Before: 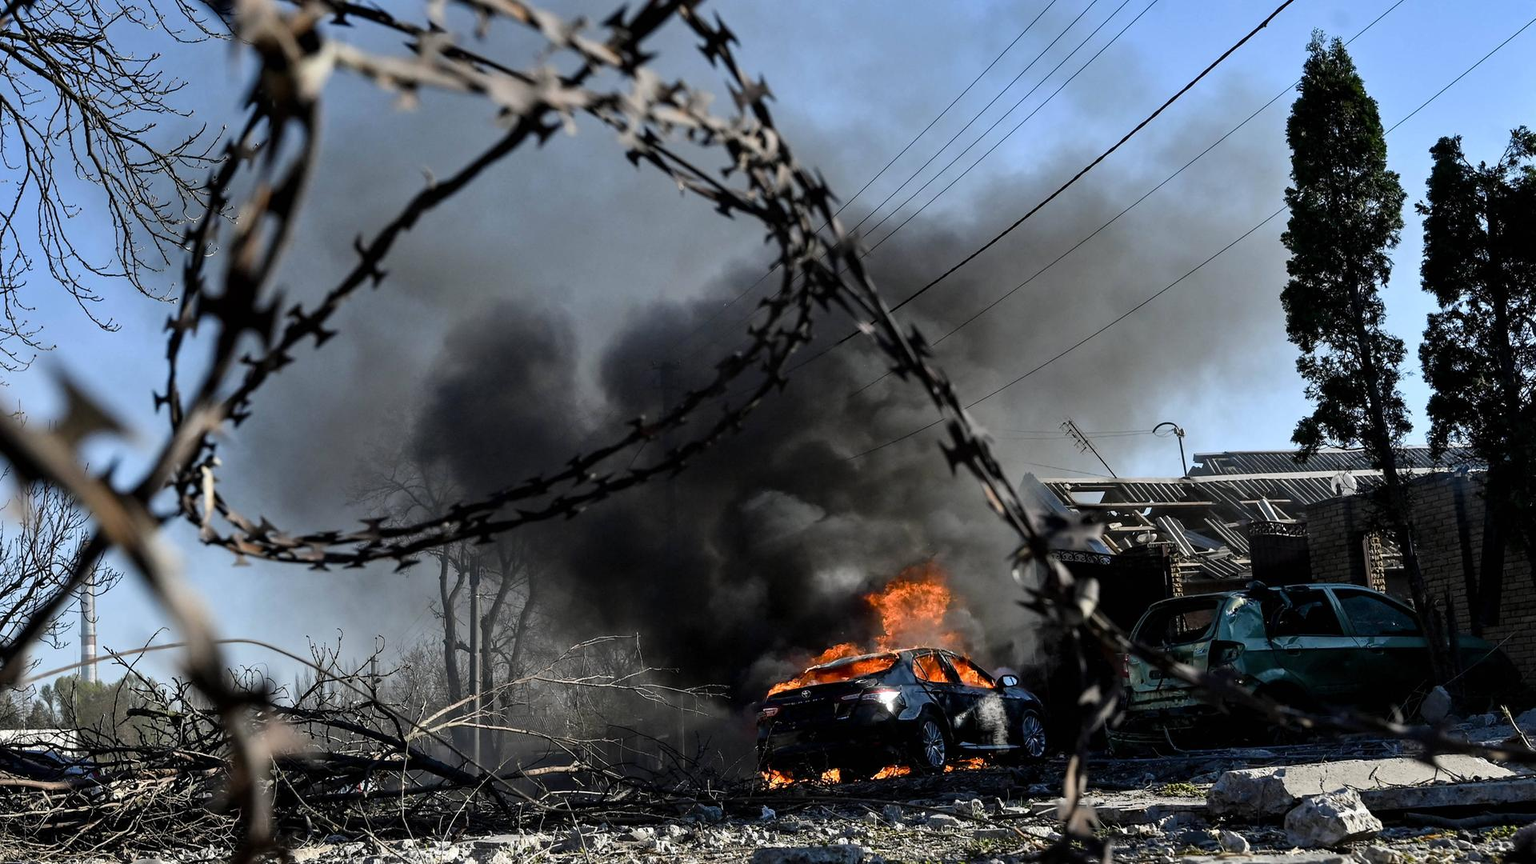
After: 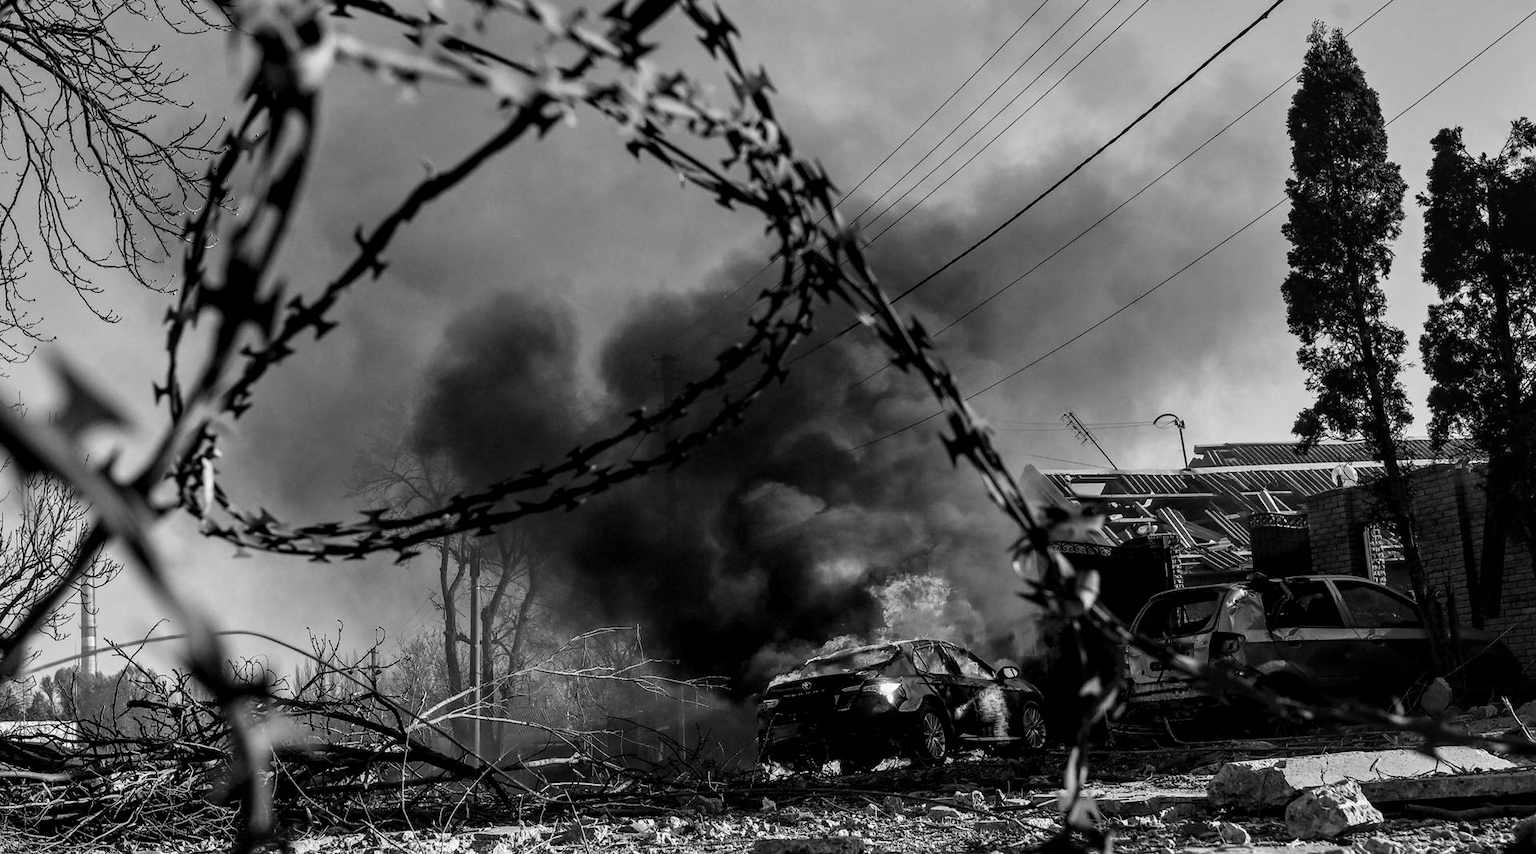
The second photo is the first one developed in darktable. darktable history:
local contrast: on, module defaults
monochrome: on, module defaults
crop: top 1.049%, right 0.001%
